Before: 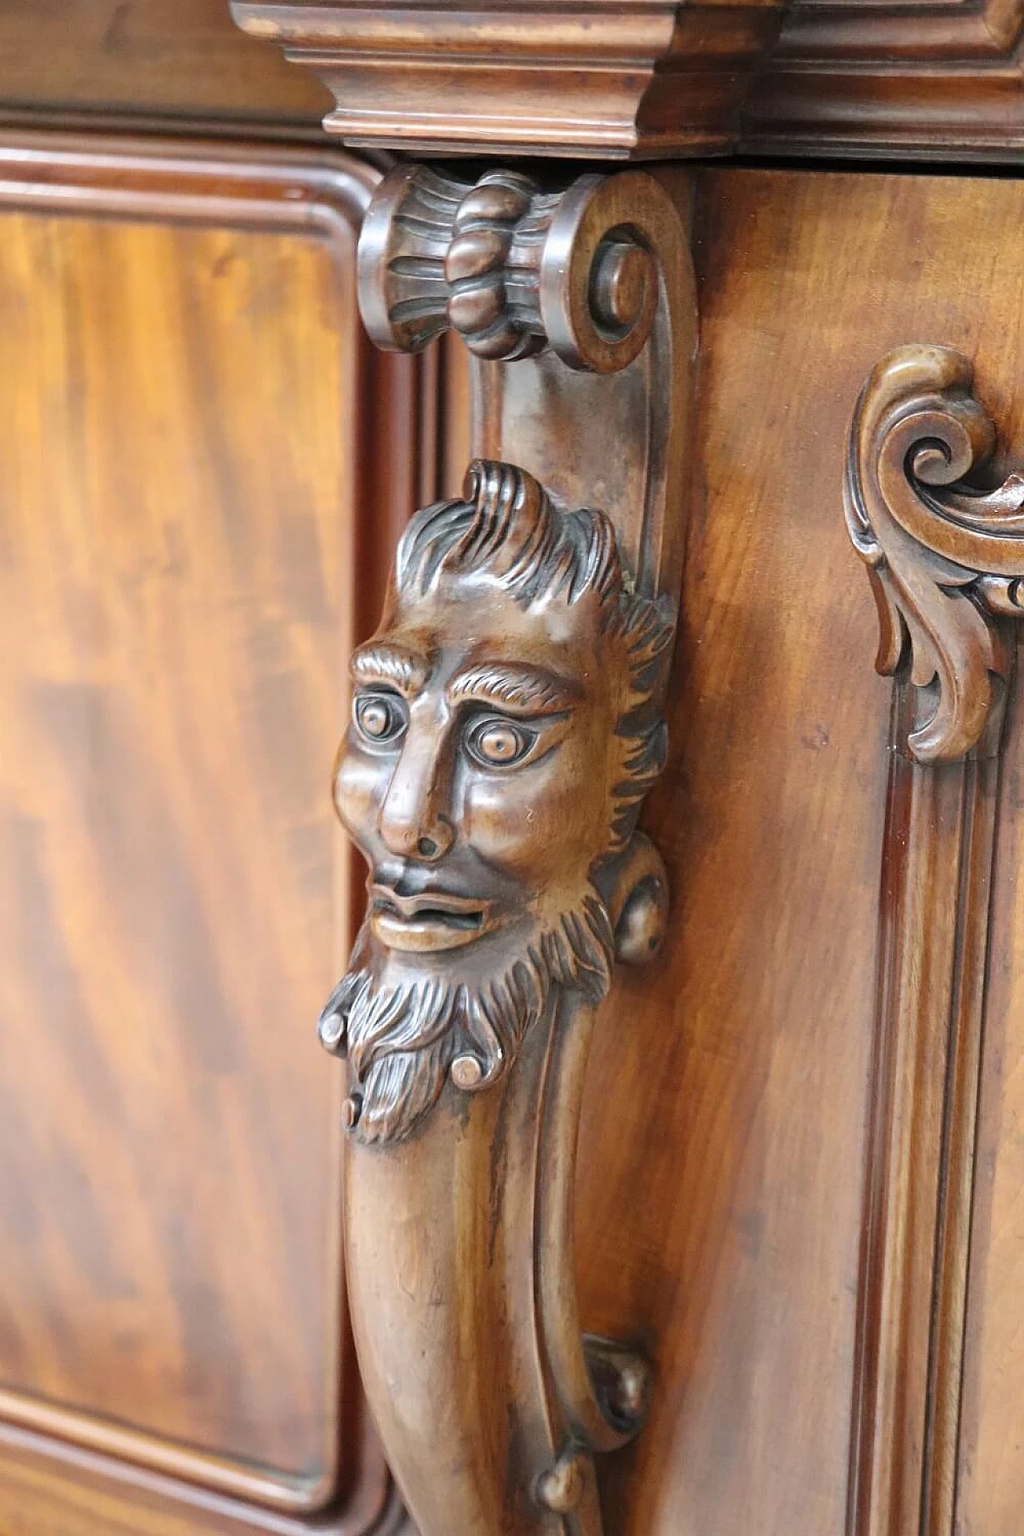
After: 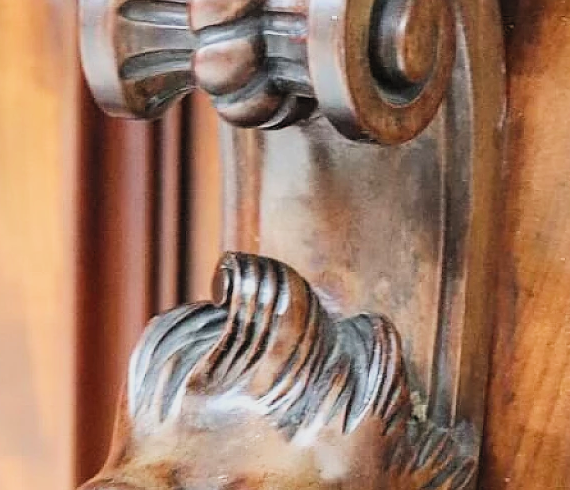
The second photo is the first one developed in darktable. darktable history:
contrast brightness saturation: contrast 0.2, brightness 0.158, saturation 0.223
filmic rgb: black relative exposure -7.86 EV, white relative exposure 4.31 EV, threshold 5.99 EV, hardness 3.85, add noise in highlights 0.002, color science v3 (2019), use custom middle-gray values true, contrast in highlights soft, enable highlight reconstruction true
crop: left 28.697%, top 16.808%, right 26.733%, bottom 57.662%
